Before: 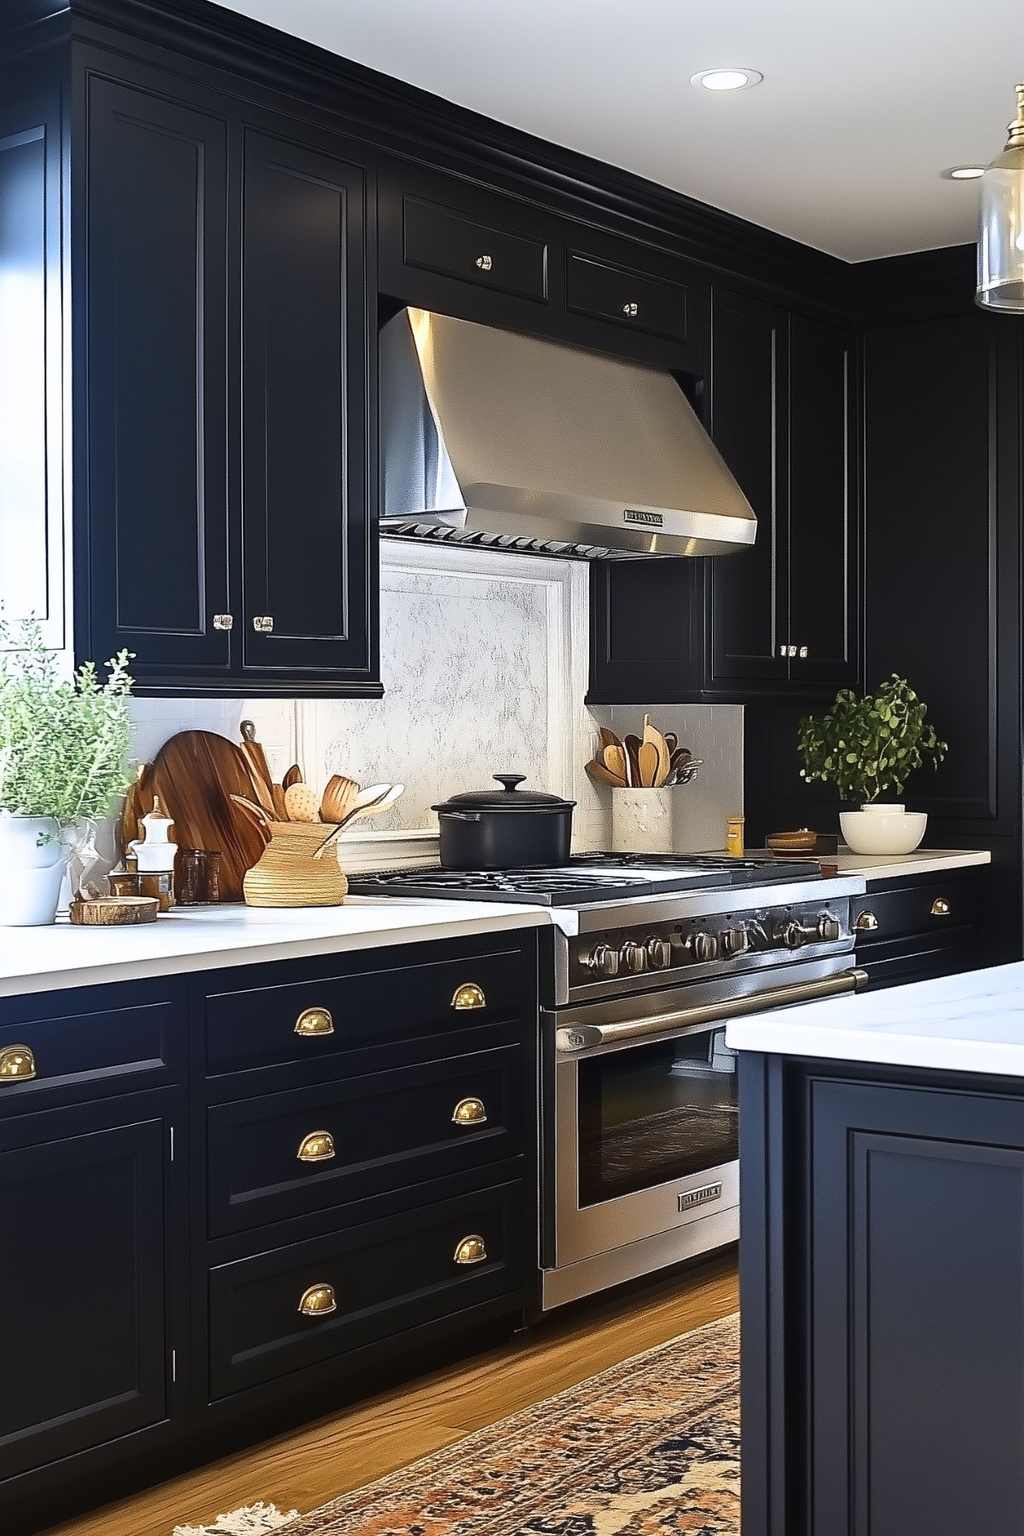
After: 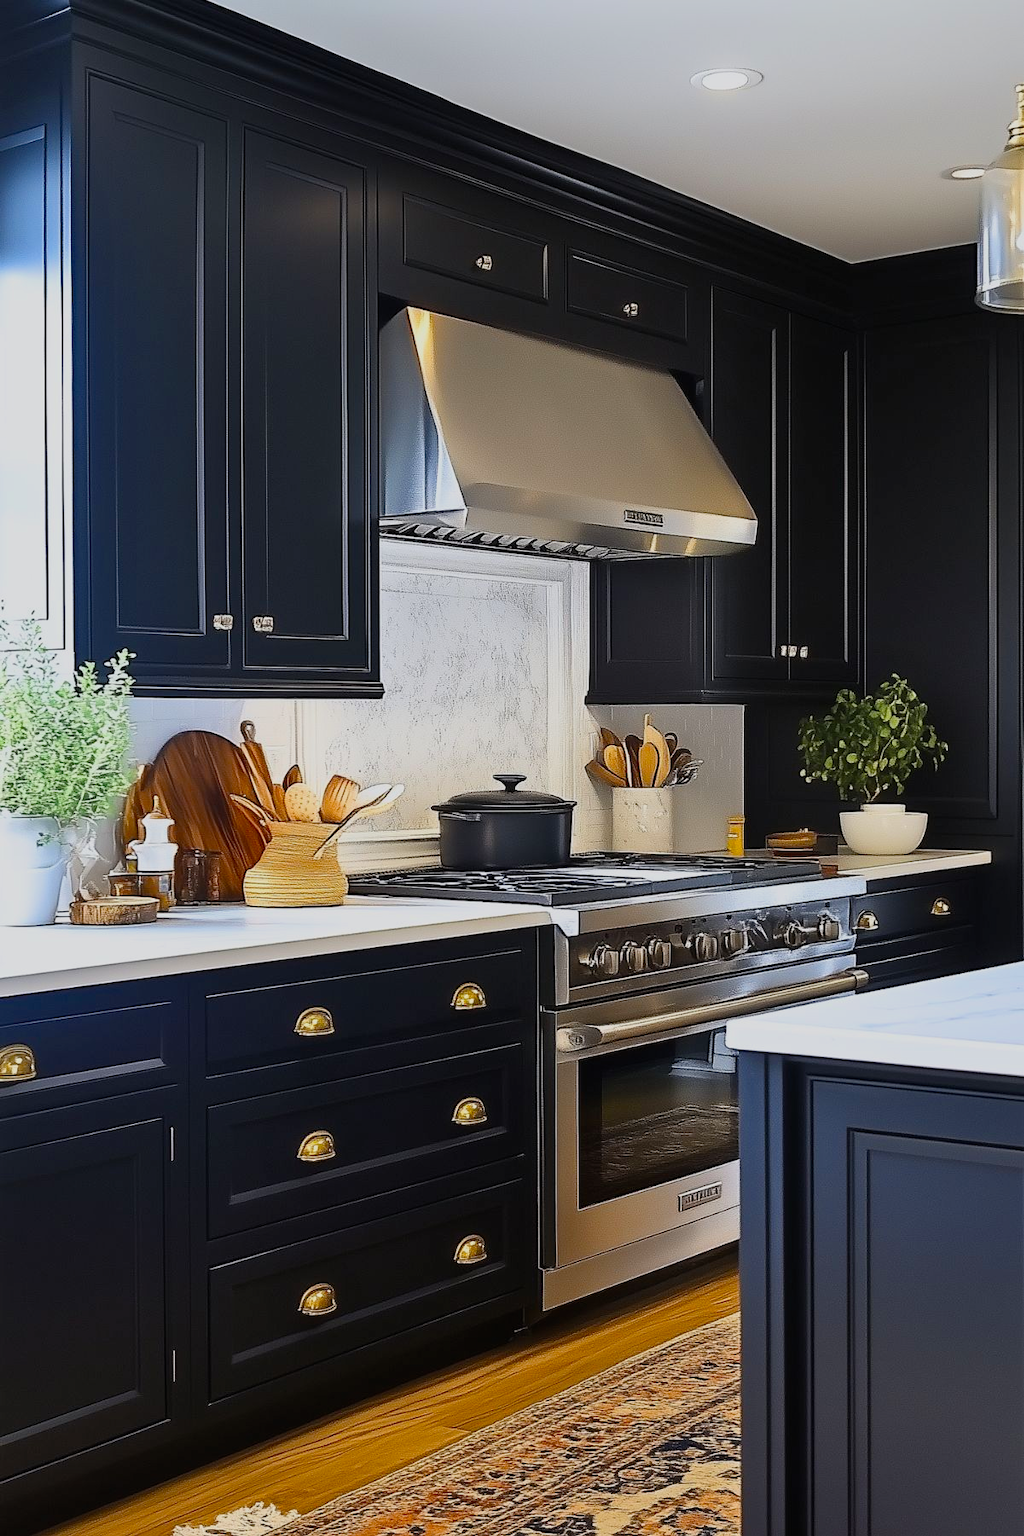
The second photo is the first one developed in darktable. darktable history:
filmic rgb: black relative exposure -16 EV, white relative exposure 4.03 EV, threshold 3 EV, target black luminance 0%, hardness 7.6, latitude 72.97%, contrast 0.897, highlights saturation mix 10.26%, shadows ↔ highlights balance -0.383%, color science v4 (2020), enable highlight reconstruction true
